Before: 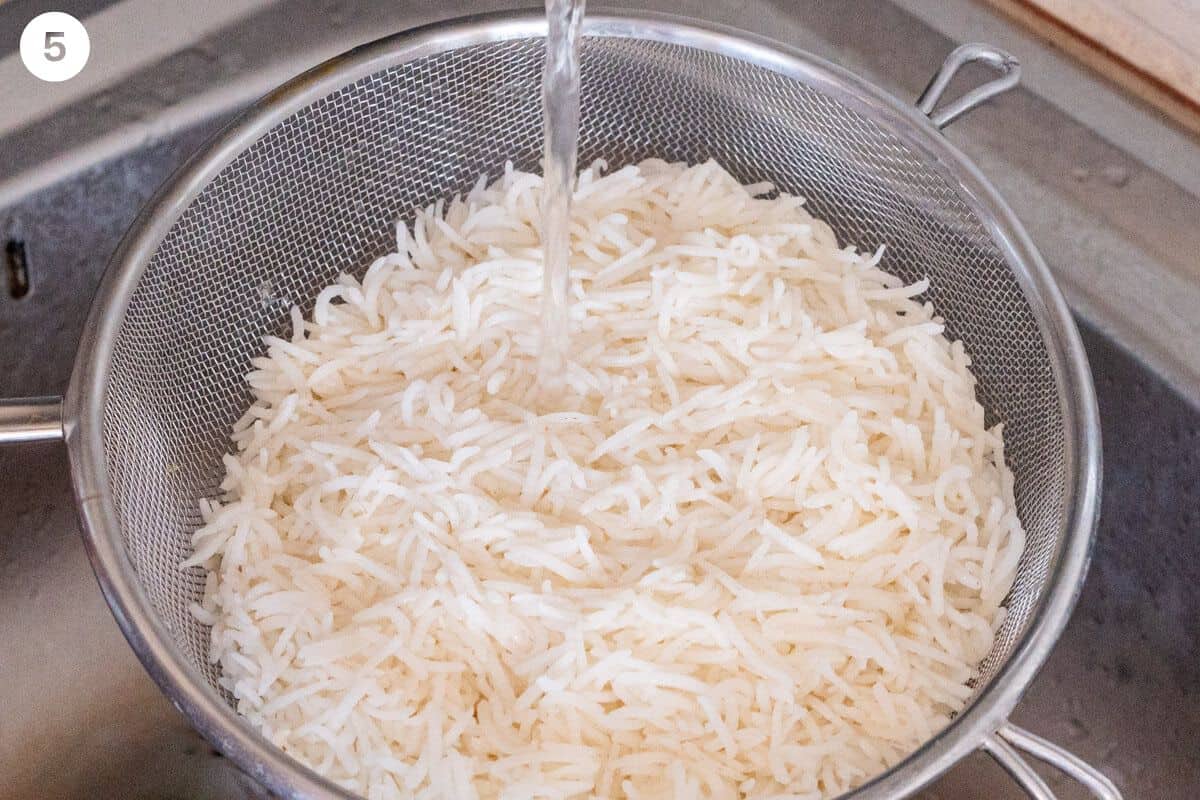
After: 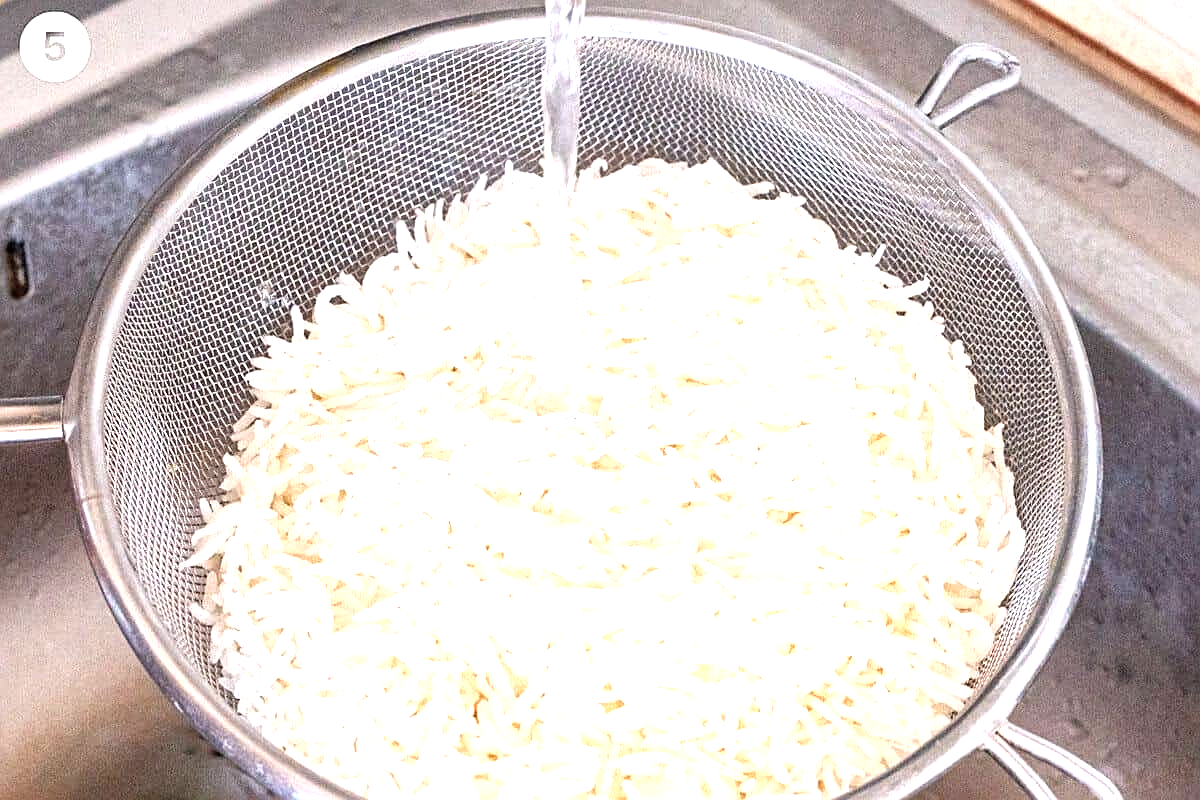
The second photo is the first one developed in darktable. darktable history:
exposure: black level correction 0, exposure 1.2 EV, compensate exposure bias true, compensate highlight preservation false
local contrast: mode bilateral grid, contrast 20, coarseness 50, detail 120%, midtone range 0.2
sharpen: on, module defaults
